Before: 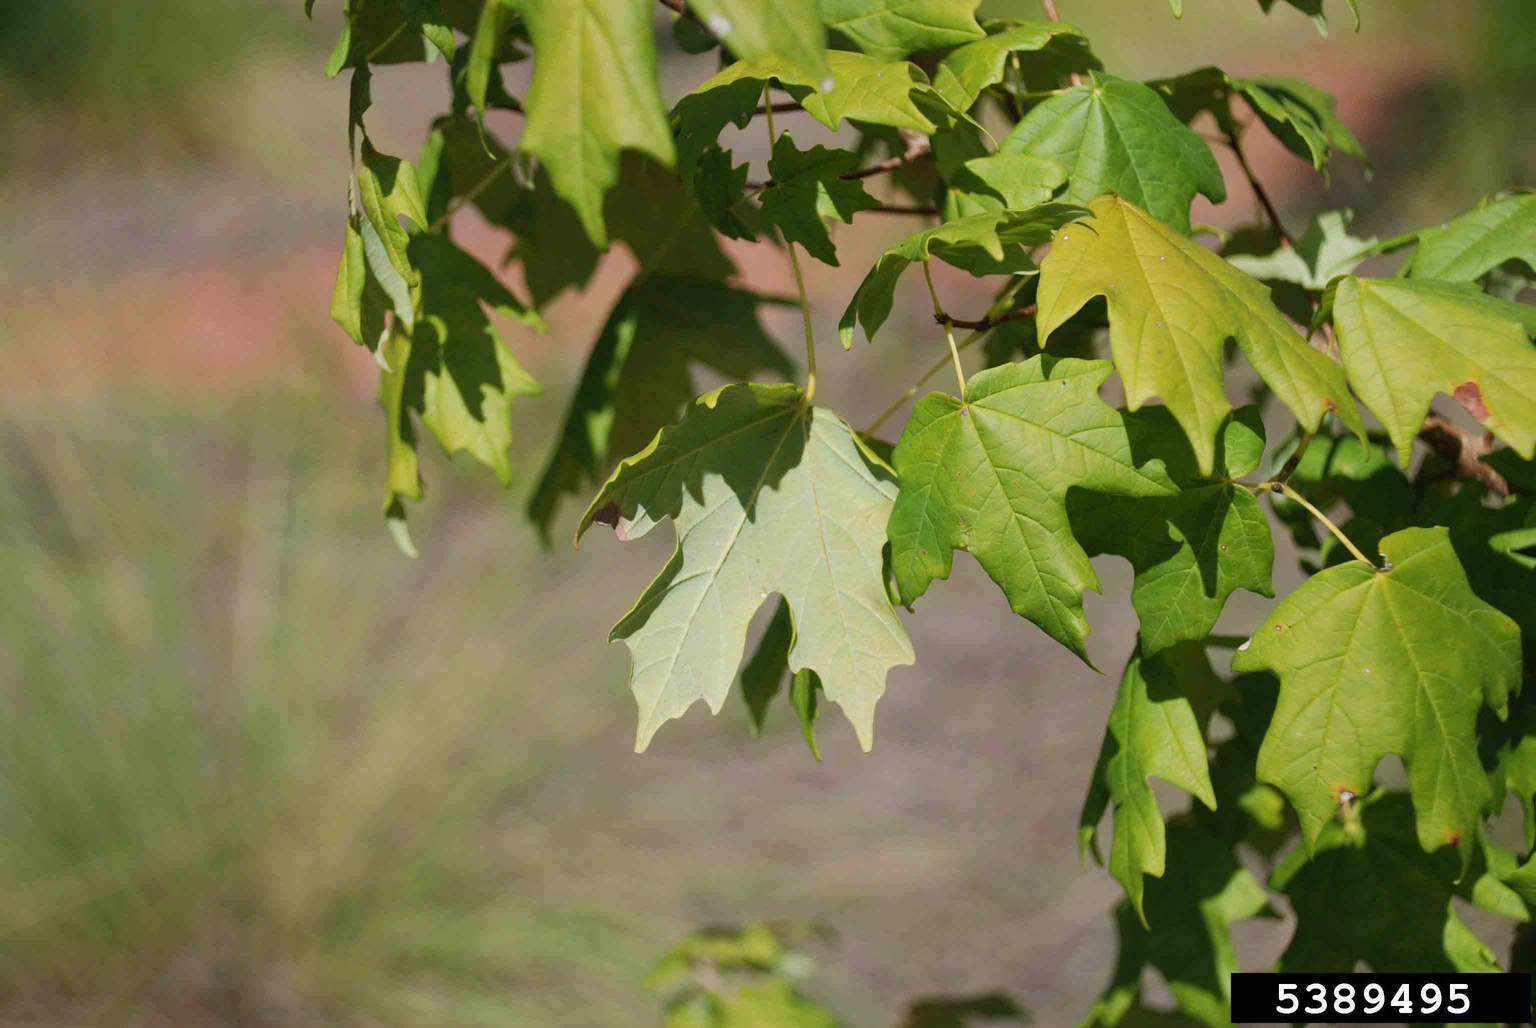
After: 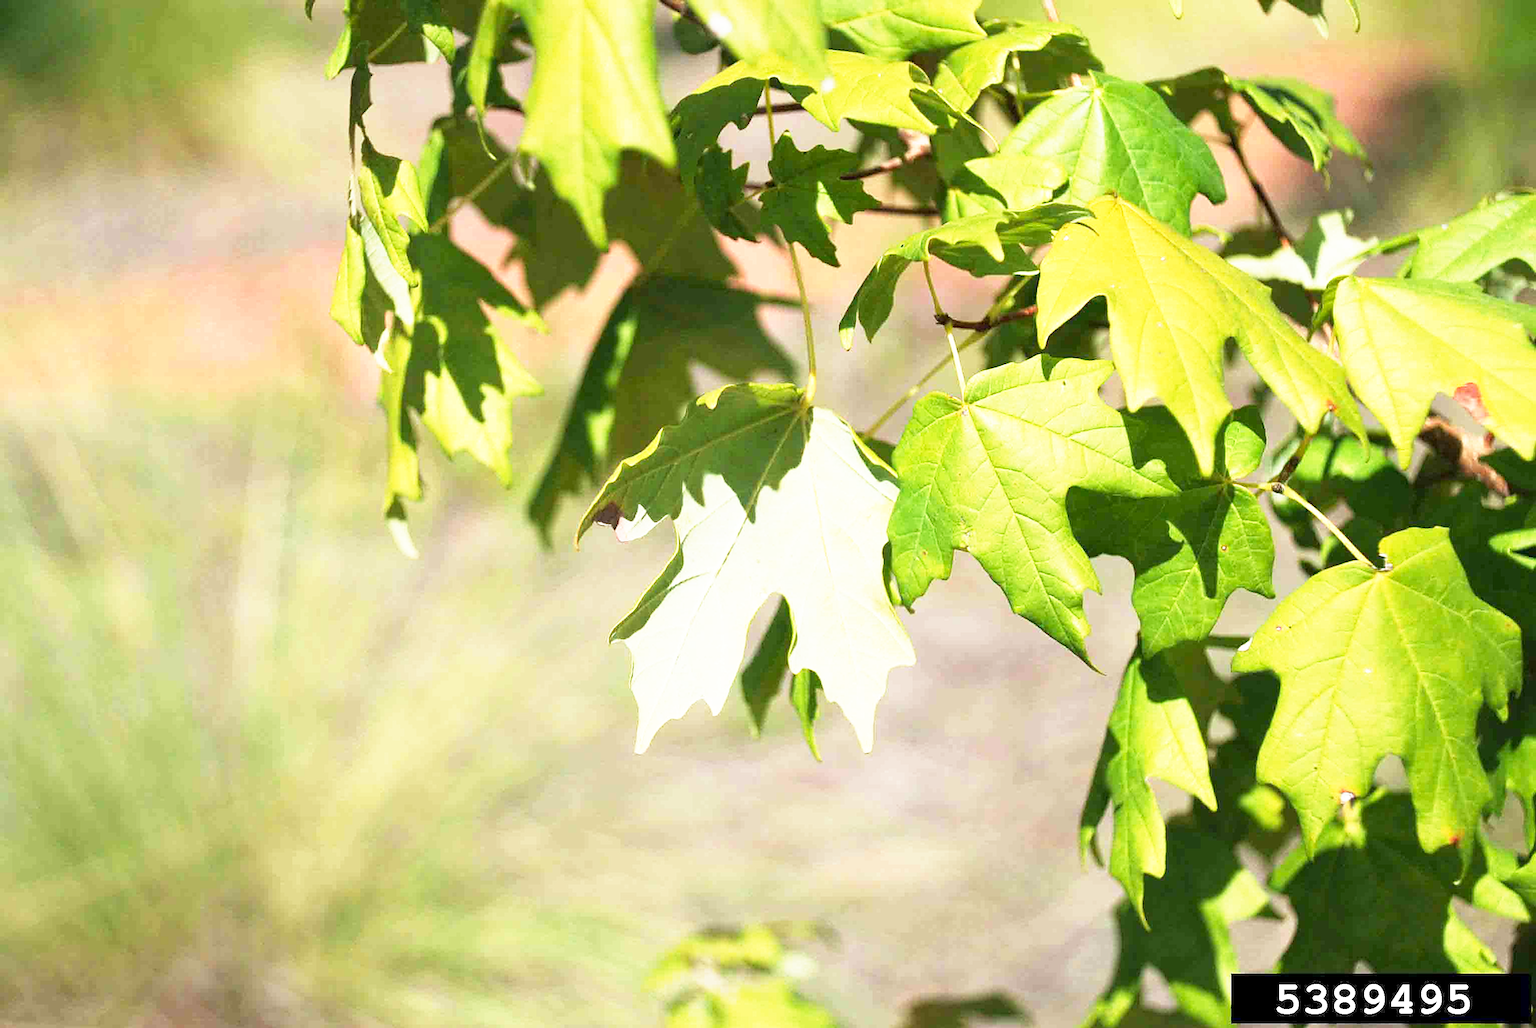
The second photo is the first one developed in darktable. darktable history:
sharpen: on, module defaults
exposure: black level correction 0.001, exposure 0.498 EV, compensate exposure bias true, compensate highlight preservation false
base curve: curves: ch0 [(0, 0) (0.495, 0.917) (1, 1)], preserve colors none
